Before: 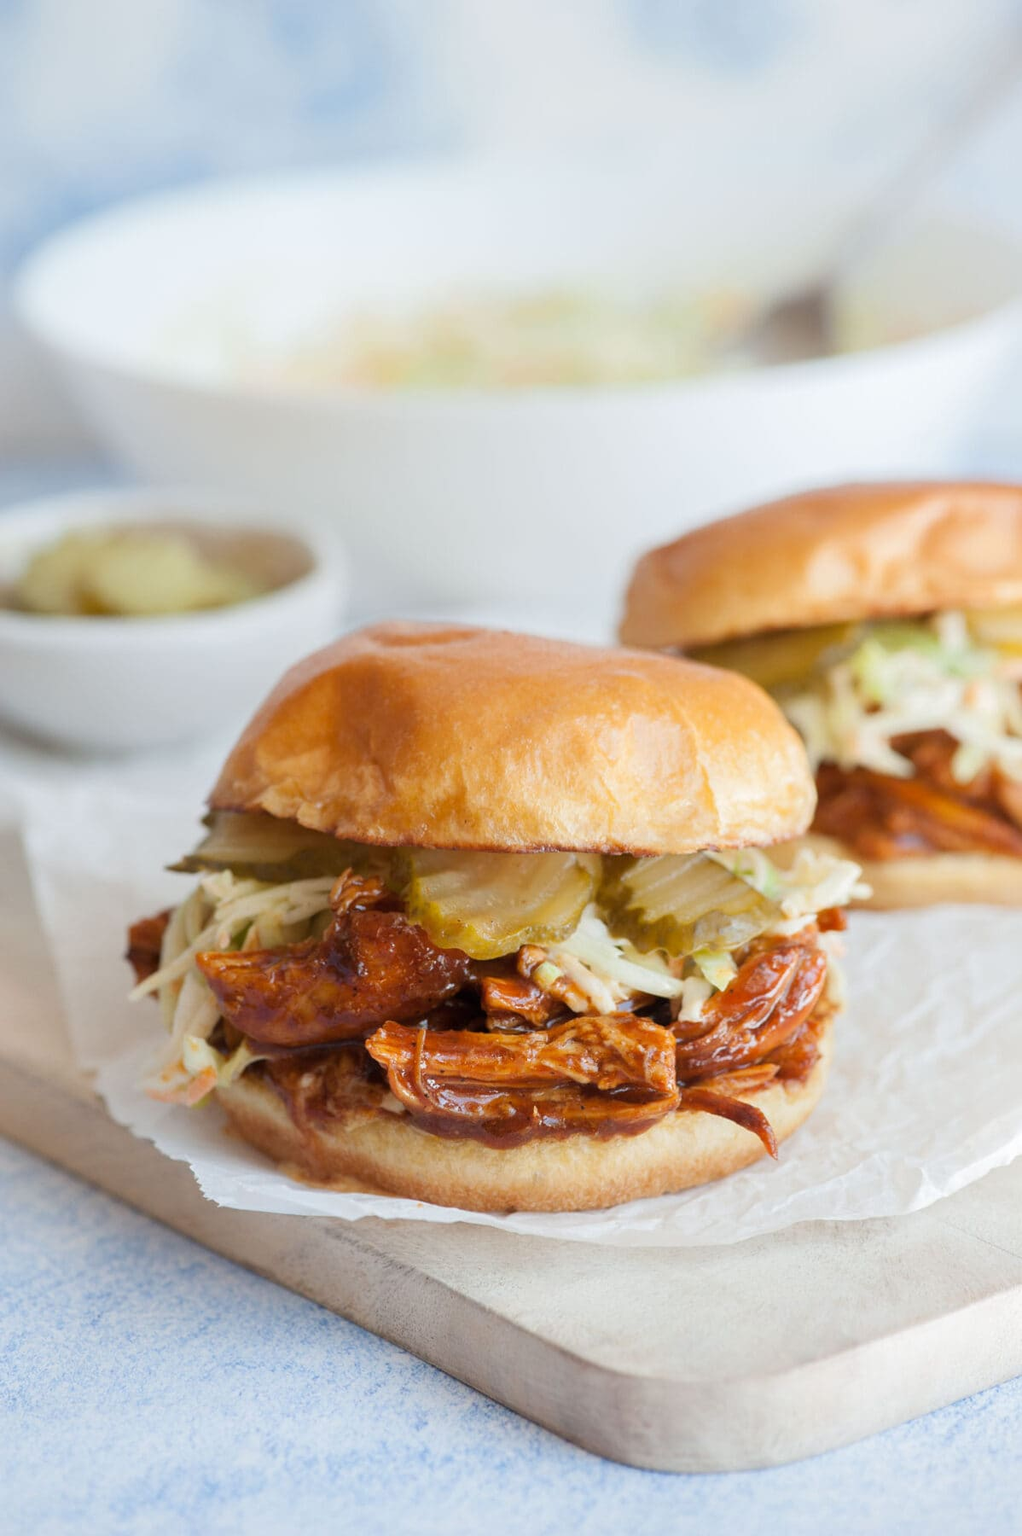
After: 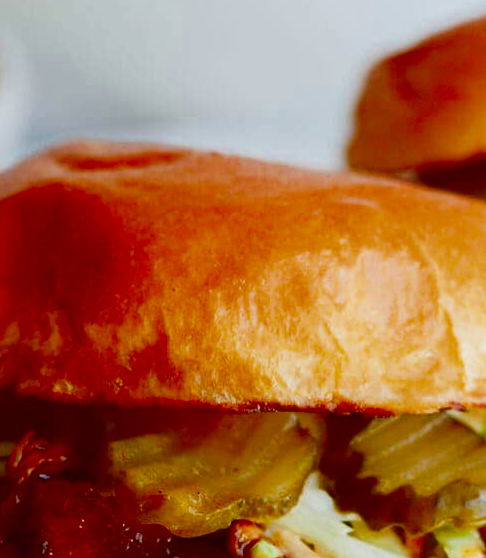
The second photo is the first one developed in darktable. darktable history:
filmic rgb: middle gray luminance 12.66%, black relative exposure -10.18 EV, white relative exposure 3.47 EV, target black luminance 0%, hardness 5.72, latitude 45.22%, contrast 1.223, highlights saturation mix 5.79%, shadows ↔ highlights balance 26.61%
contrast brightness saturation: brightness -0.983, saturation 0.99
crop: left 31.634%, top 32.658%, right 27.764%, bottom 36.324%
exposure: black level correction 0.001, exposure 0.499 EV, compensate highlight preservation false
